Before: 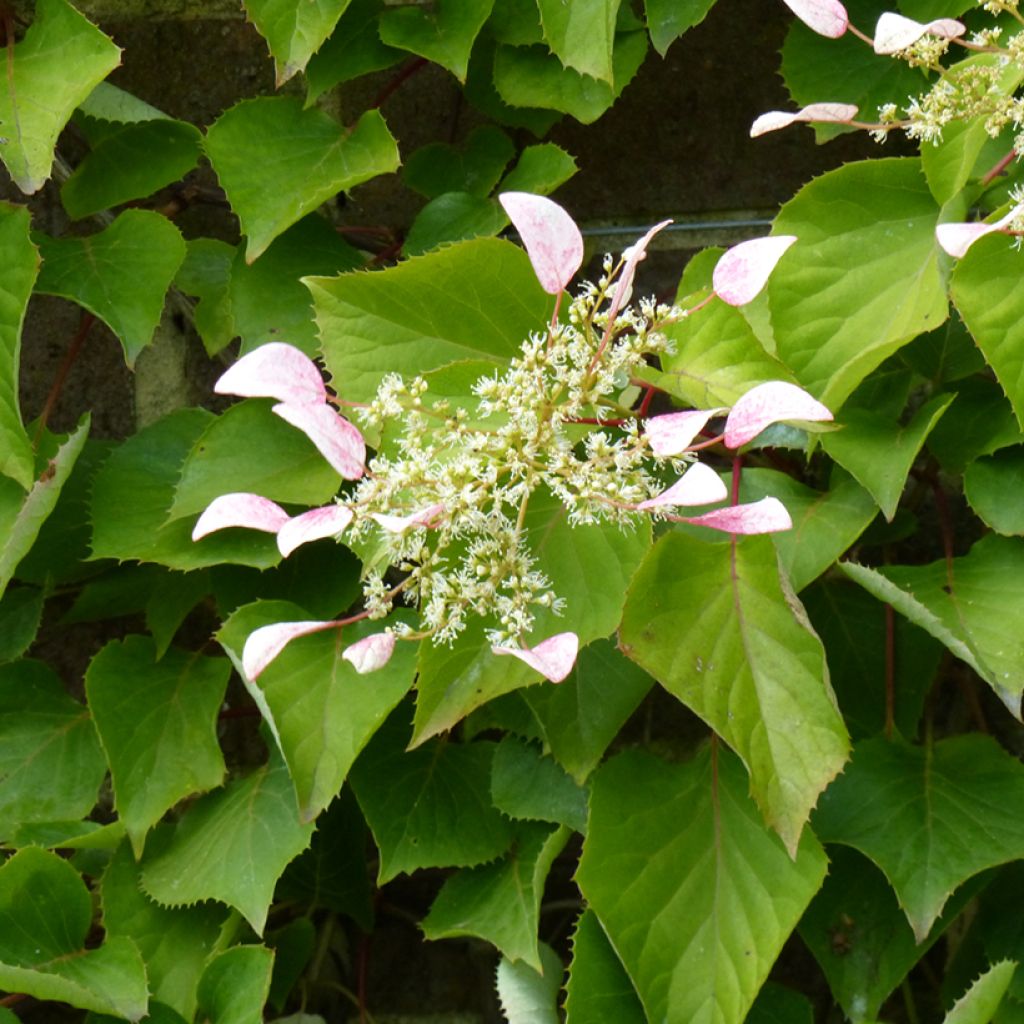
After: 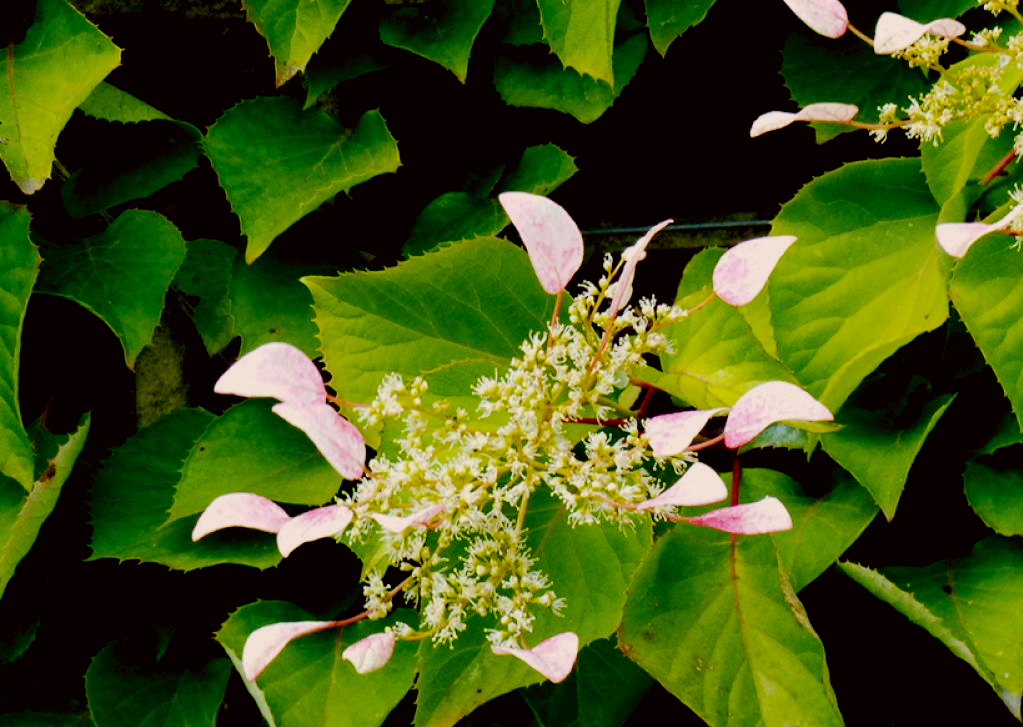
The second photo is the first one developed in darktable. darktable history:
exposure: black level correction 0.045, exposure -0.232 EV, compensate exposure bias true, compensate highlight preservation false
tone curve: curves: ch0 [(0, 0) (0.003, 0.012) (0.011, 0.014) (0.025, 0.02) (0.044, 0.034) (0.069, 0.047) (0.1, 0.063) (0.136, 0.086) (0.177, 0.131) (0.224, 0.183) (0.277, 0.243) (0.335, 0.317) (0.399, 0.403) (0.468, 0.488) (0.543, 0.573) (0.623, 0.649) (0.709, 0.718) (0.801, 0.795) (0.898, 0.872) (1, 1)], preserve colors none
crop: right 0%, bottom 28.967%
color balance rgb: highlights gain › chroma 3.021%, highlights gain › hue 60.12°, perceptual saturation grading › global saturation 25.064%
color correction: highlights a* -2.9, highlights b* -2.59, shadows a* 2.27, shadows b* 2.65
